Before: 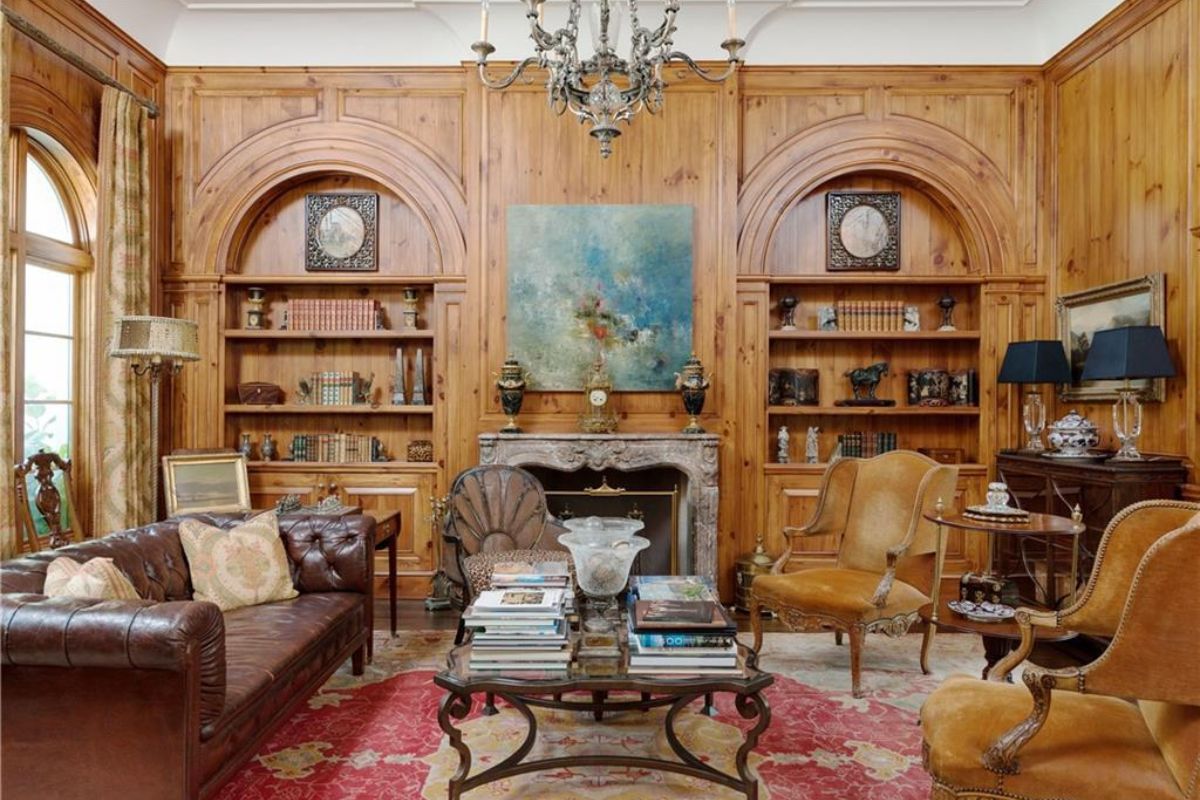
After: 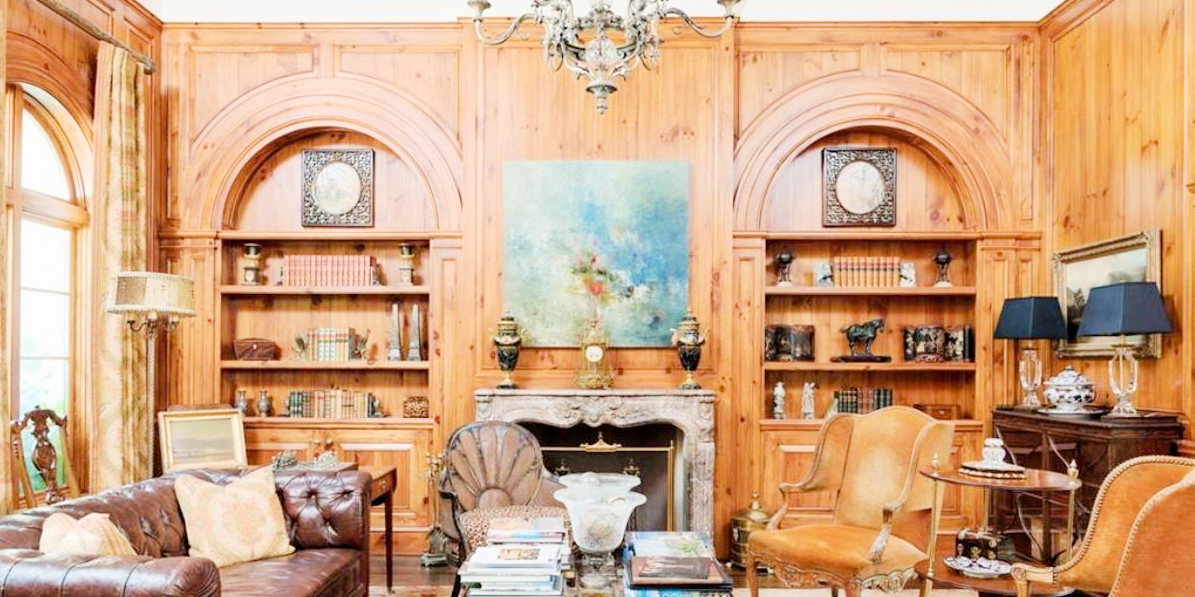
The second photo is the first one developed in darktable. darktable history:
filmic rgb: black relative exposure -7.65 EV, white relative exposure 4.56 EV, hardness 3.61
crop: left 0.339%, top 5.525%, bottom 19.778%
tone equalizer: edges refinement/feathering 500, mask exposure compensation -1.57 EV, preserve details no
exposure: black level correction 0.001, exposure 1.734 EV, compensate highlight preservation false
